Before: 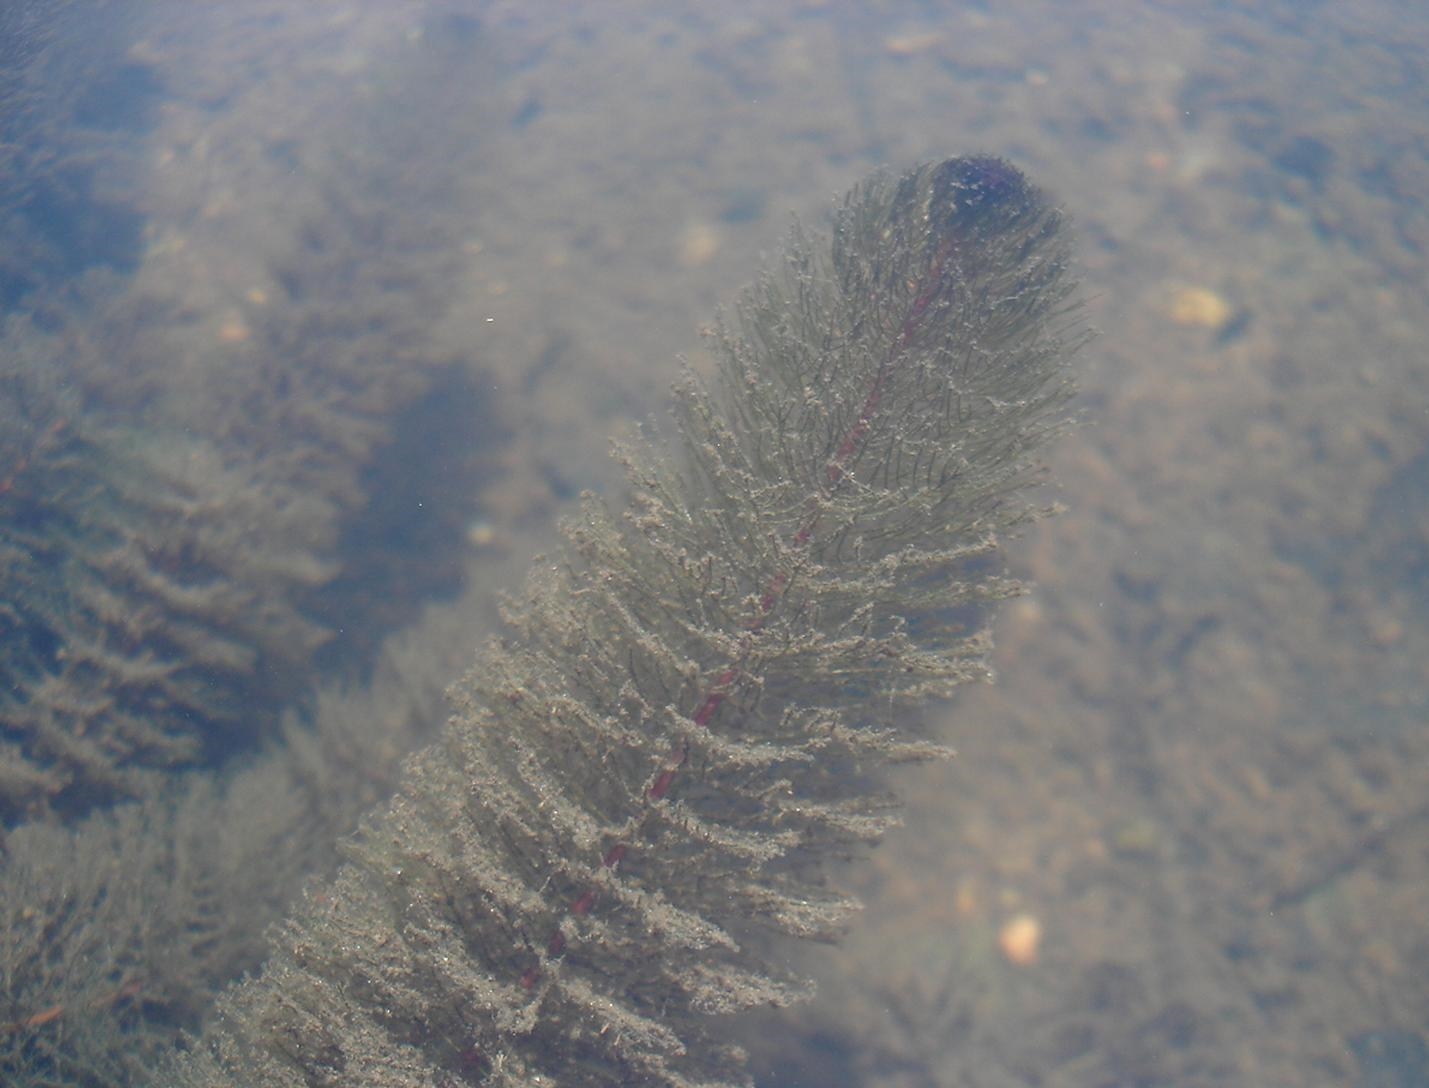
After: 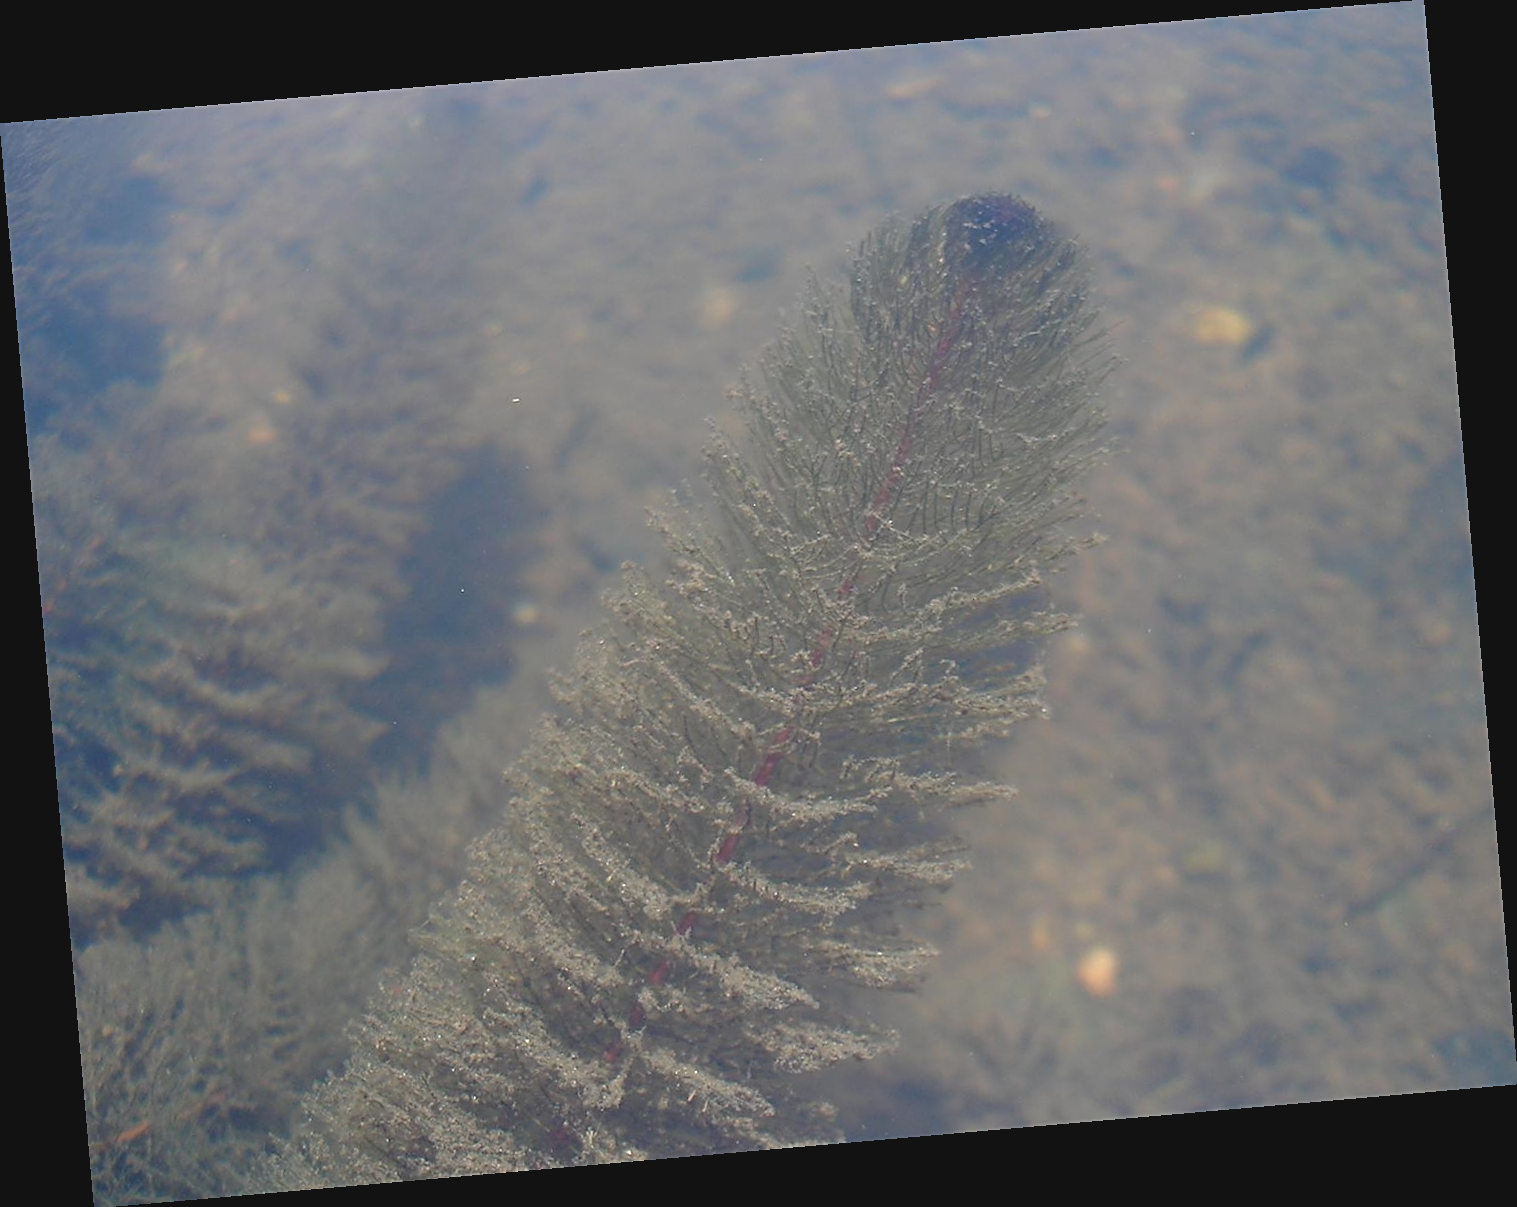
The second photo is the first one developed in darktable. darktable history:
contrast brightness saturation: contrast -0.11
rotate and perspective: rotation -4.98°, automatic cropping off
sharpen: on, module defaults
